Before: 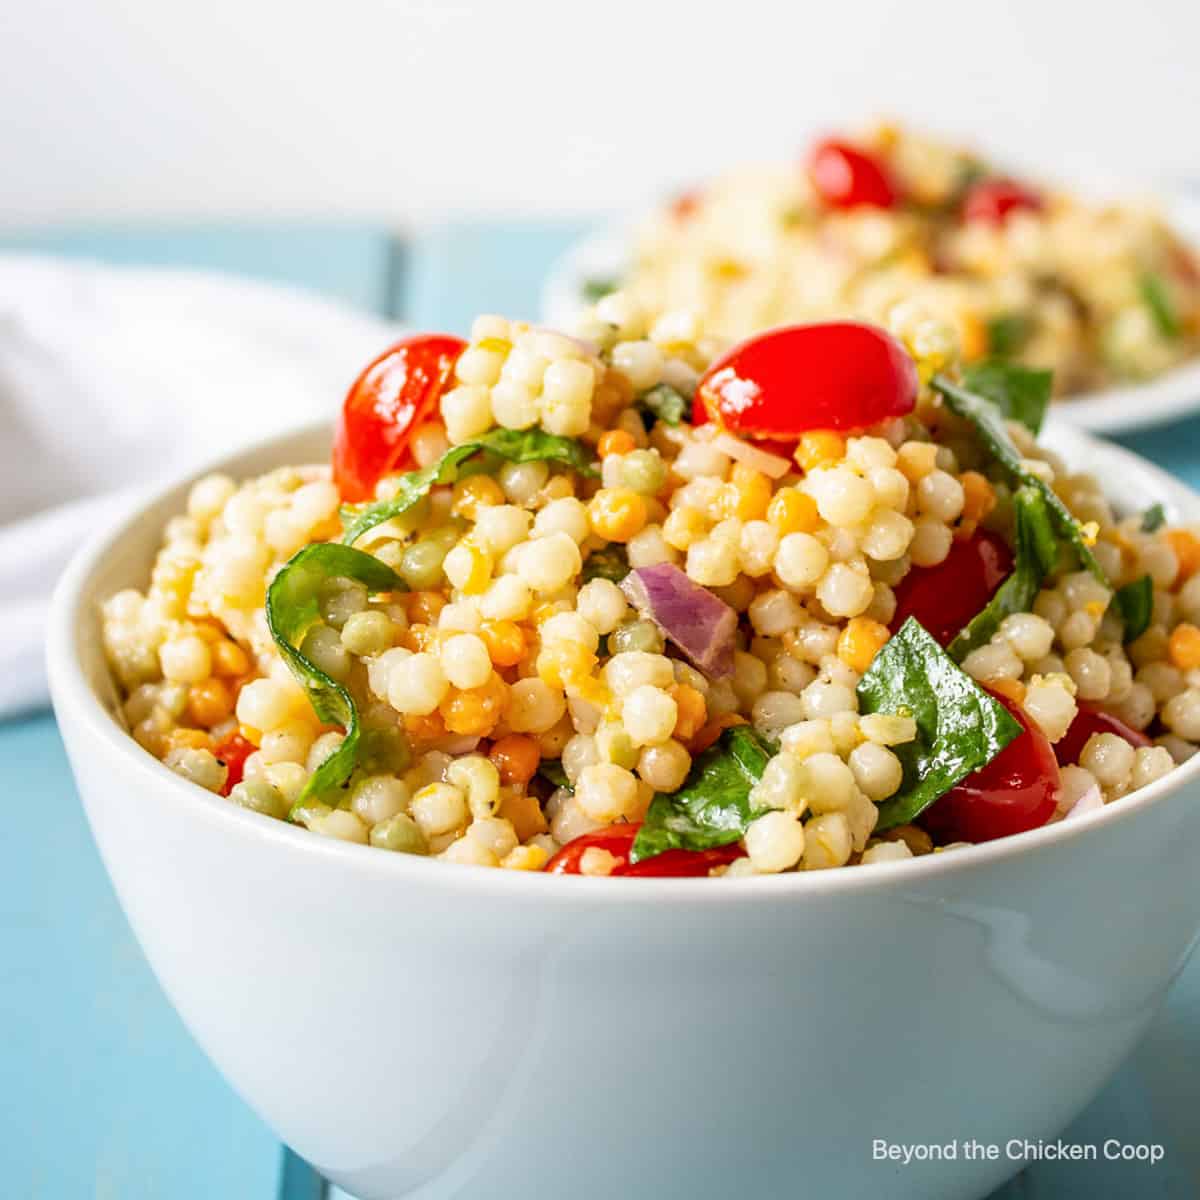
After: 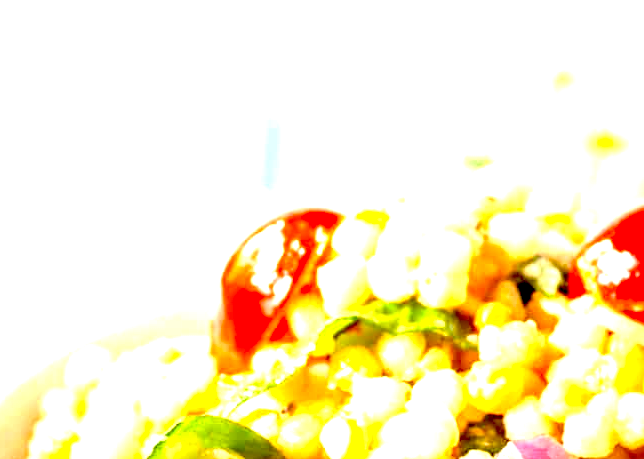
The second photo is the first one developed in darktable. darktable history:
crop: left 10.291%, top 10.677%, right 36.042%, bottom 51.004%
vignetting: fall-off start 75.24%, brightness -0.374, saturation 0.008, width/height ratio 1.076
exposure: black level correction 0.014, exposure 1.776 EV, compensate highlight preservation false
